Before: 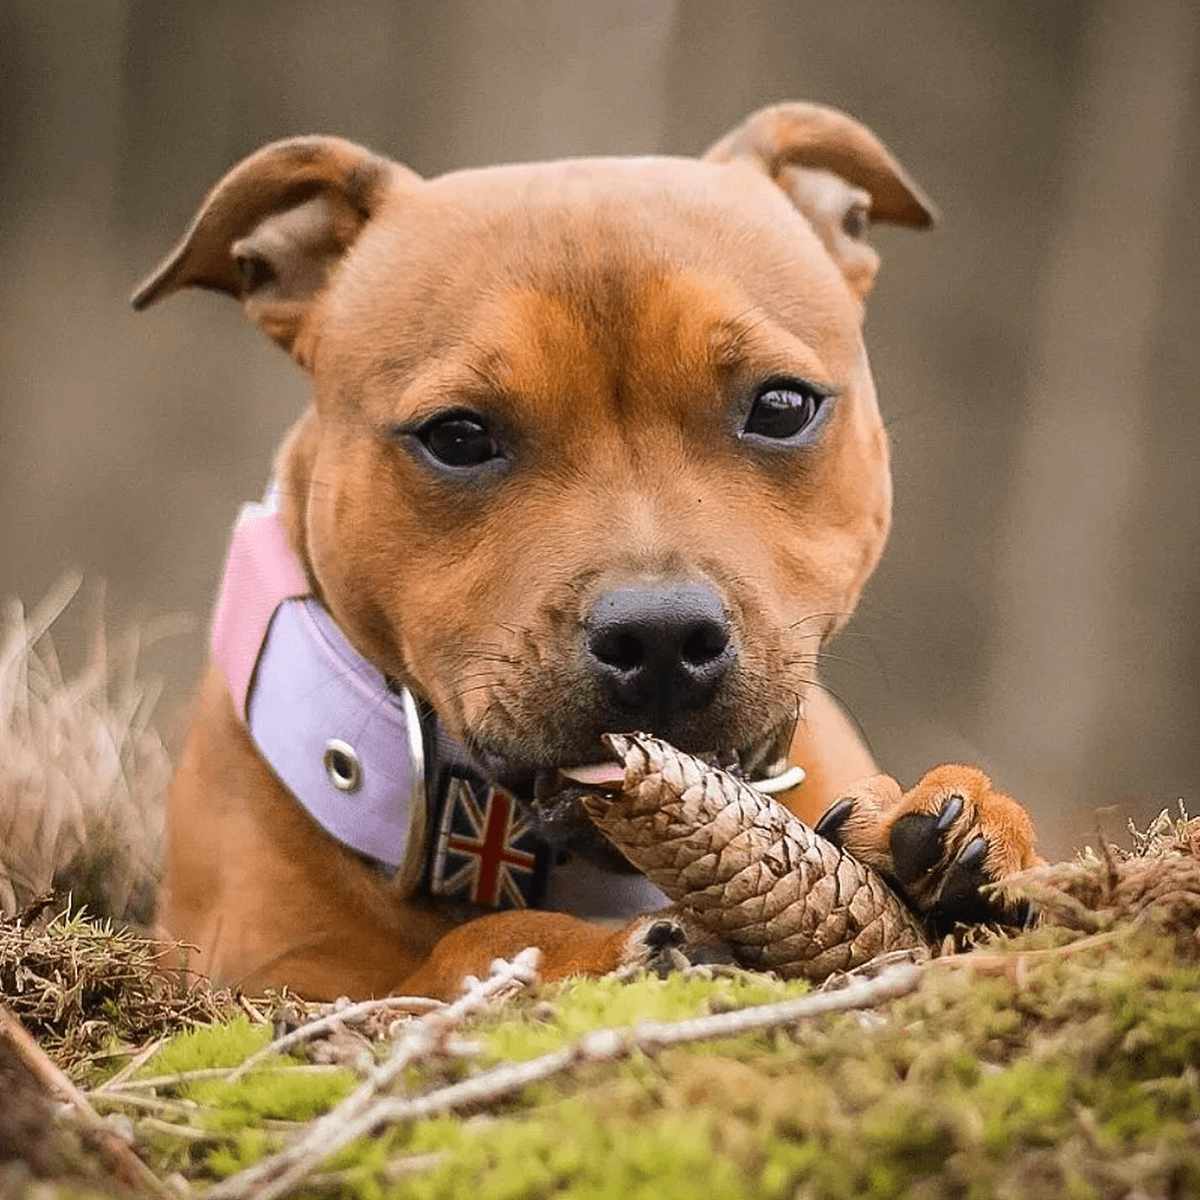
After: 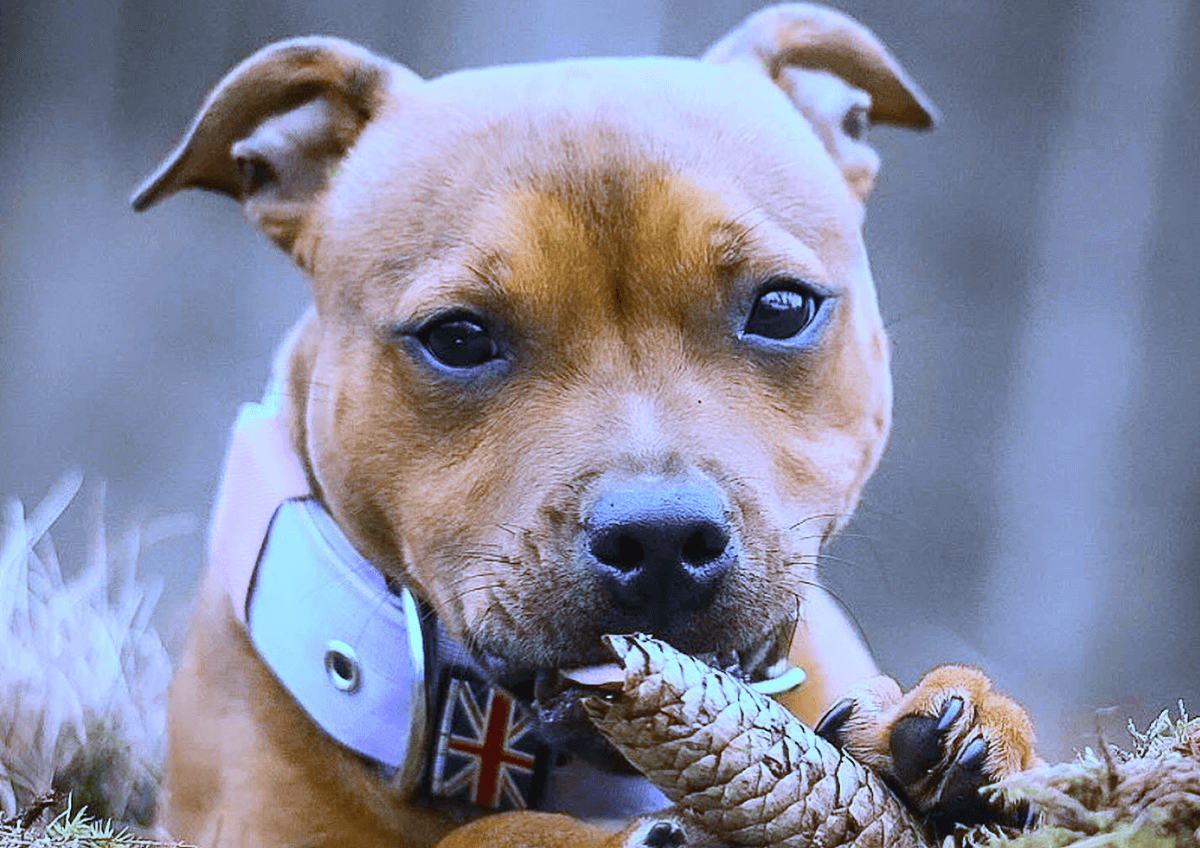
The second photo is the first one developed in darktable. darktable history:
white balance: red 0.766, blue 1.537
contrast brightness saturation: contrast 0.2, brightness 0.16, saturation 0.22
crop and rotate: top 8.293%, bottom 20.996%
